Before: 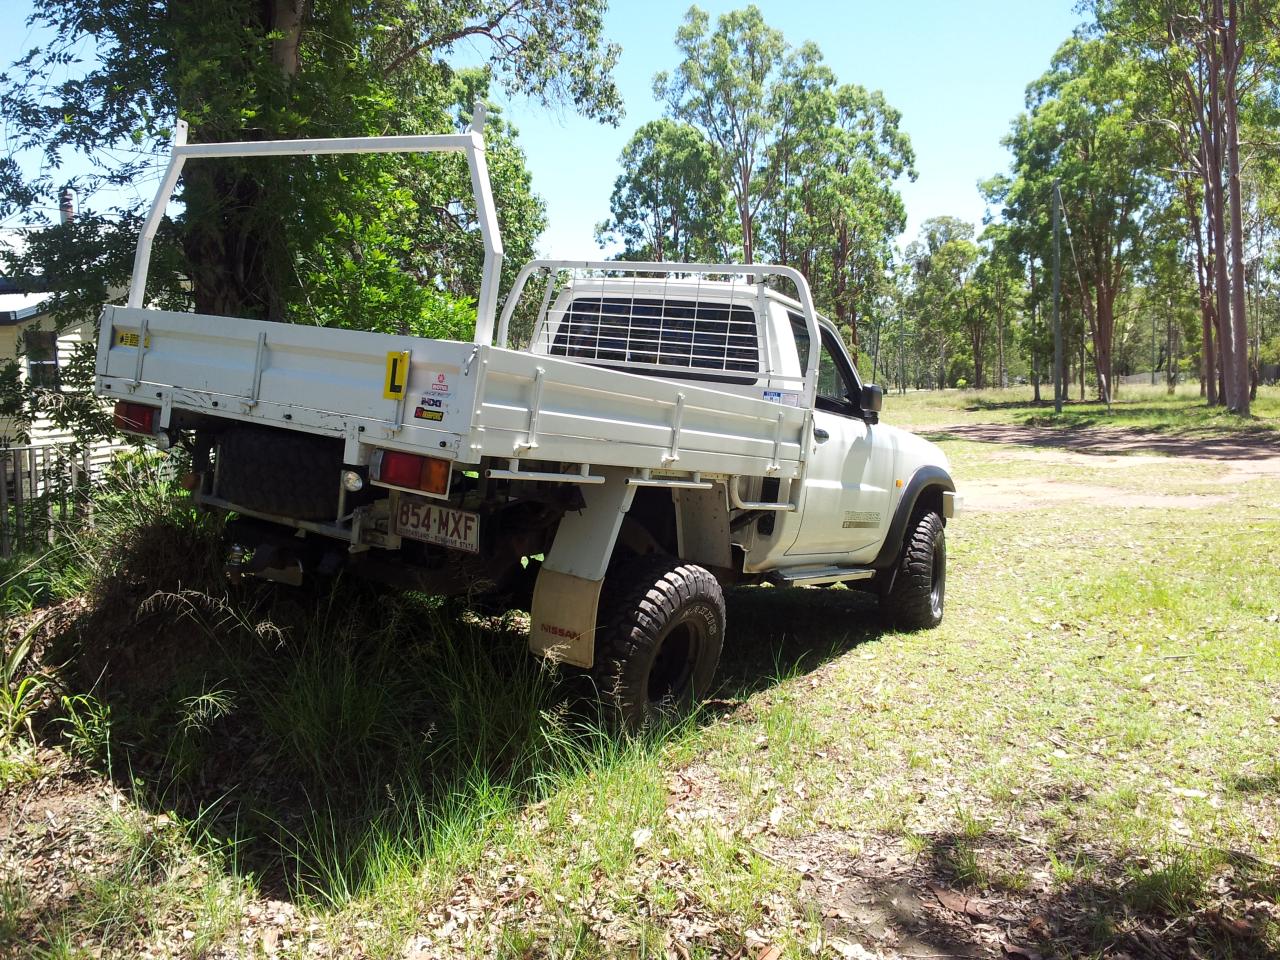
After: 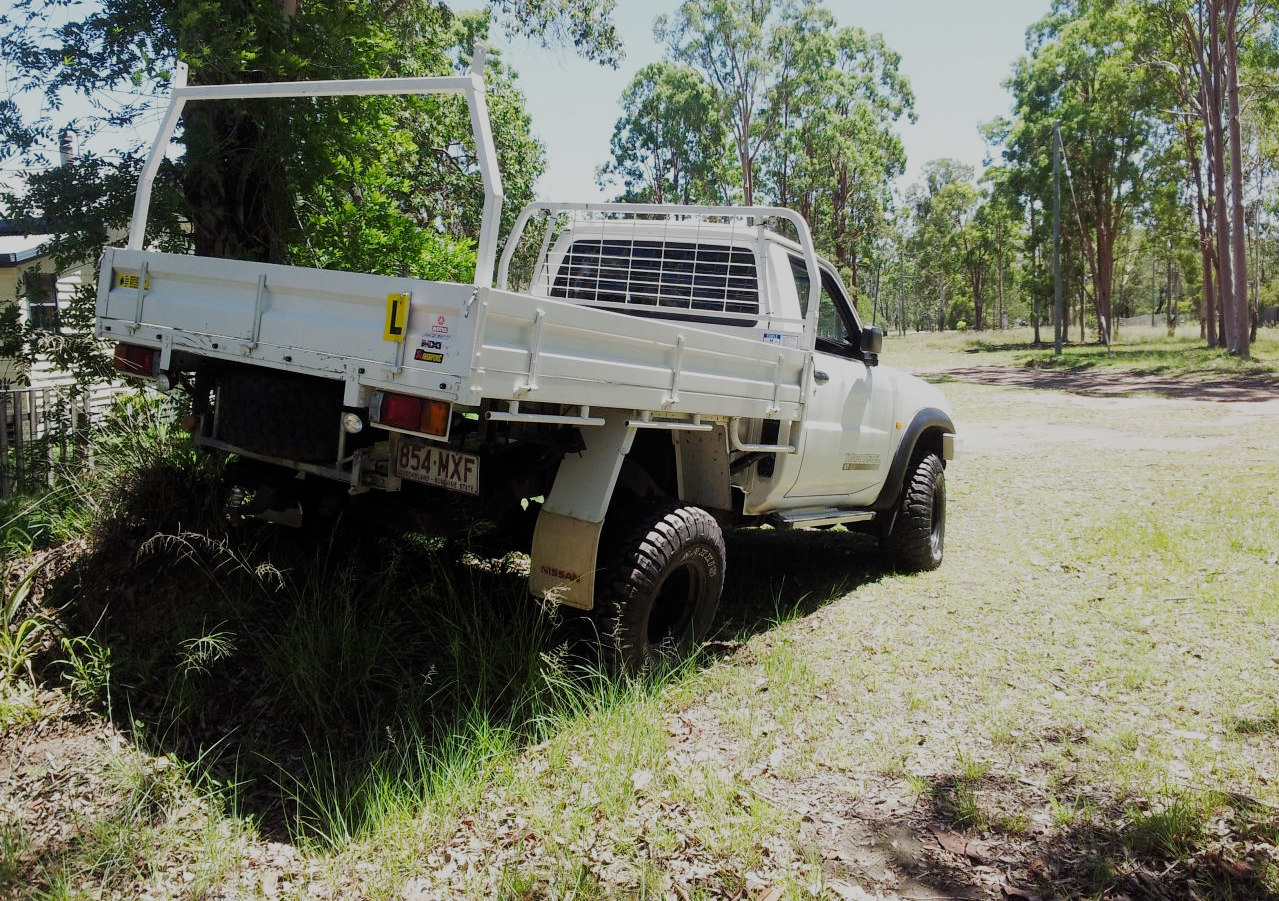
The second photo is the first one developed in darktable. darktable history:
filmic rgb: black relative exposure -7.65 EV, white relative exposure 4.56 EV, hardness 3.61, preserve chrominance no, color science v5 (2021), contrast in shadows safe, contrast in highlights safe
crop and rotate: top 6.121%
